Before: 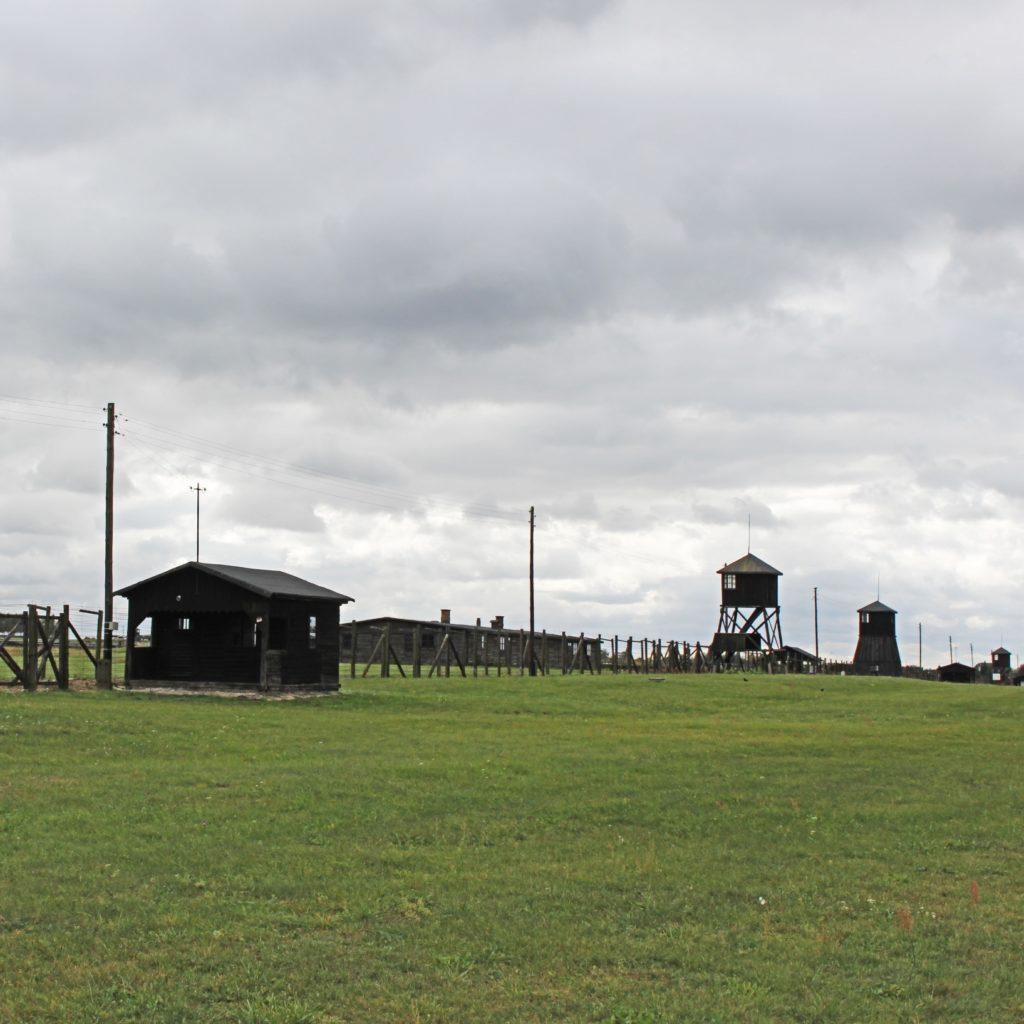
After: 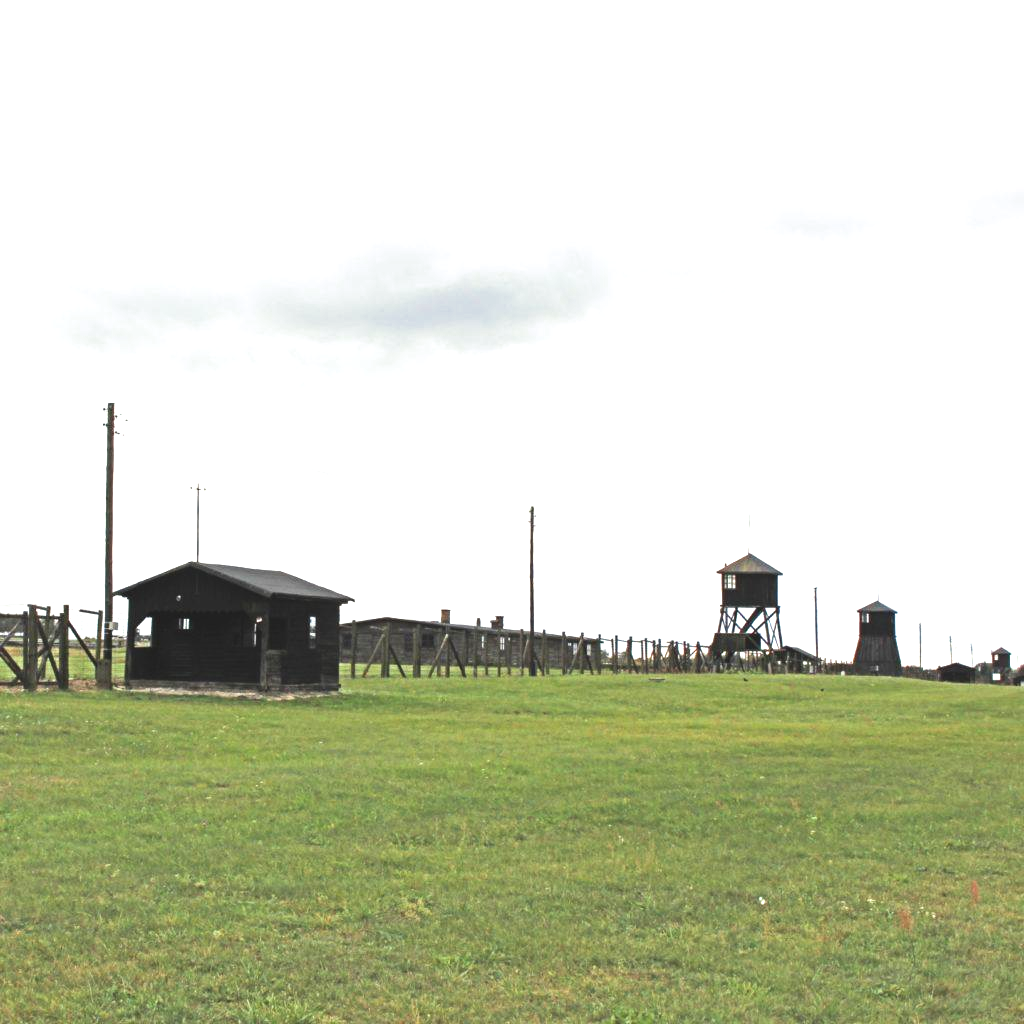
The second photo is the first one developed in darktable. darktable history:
exposure: black level correction -0.005, exposure 1.002 EV, compensate highlight preservation false
split-toning: shadows › saturation 0.61, highlights › saturation 0.58, balance -28.74, compress 87.36%
